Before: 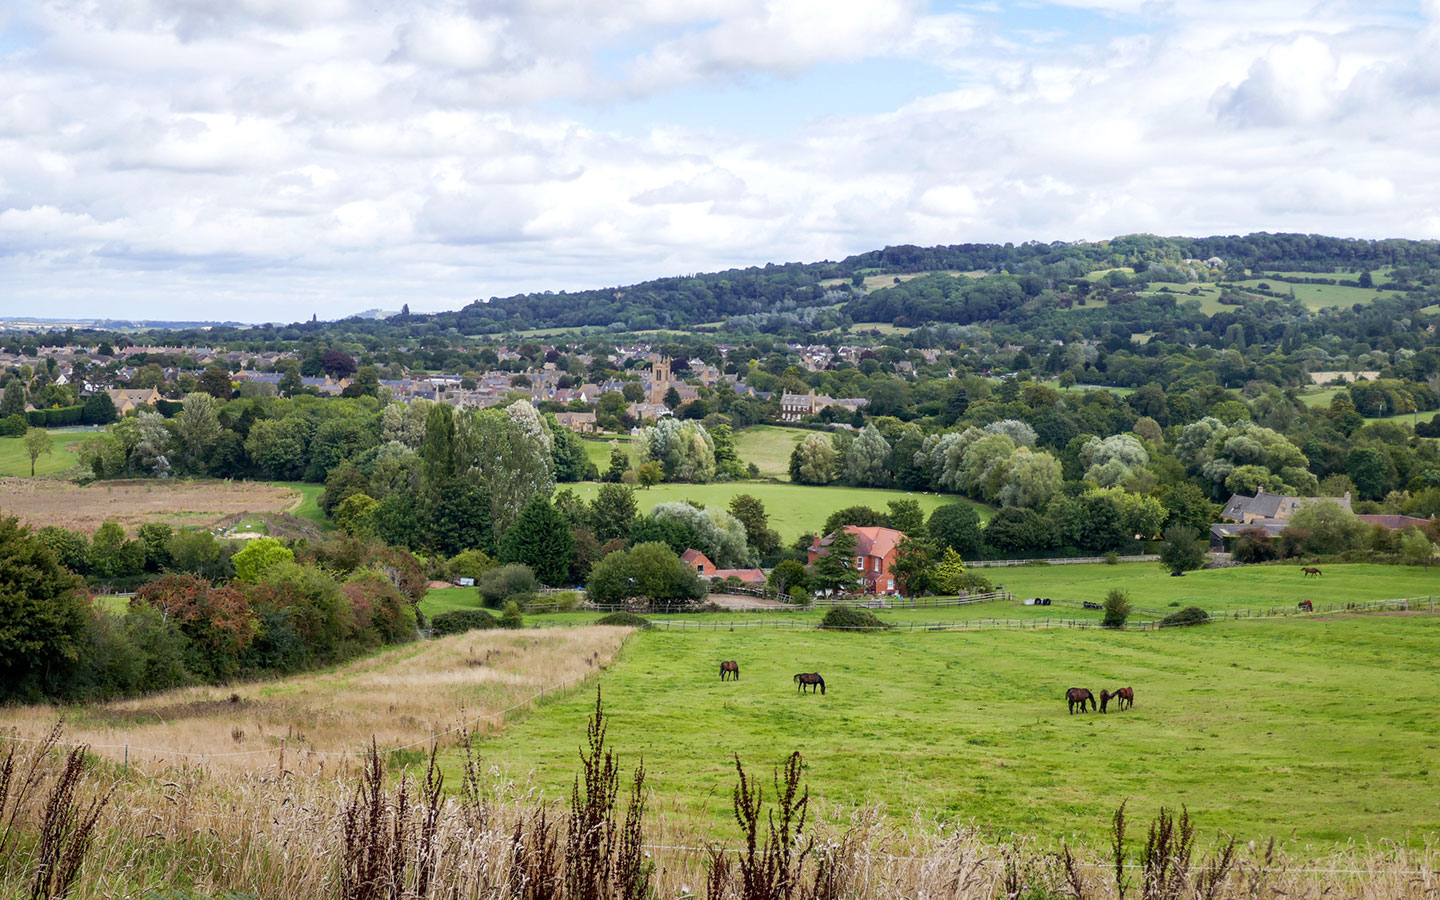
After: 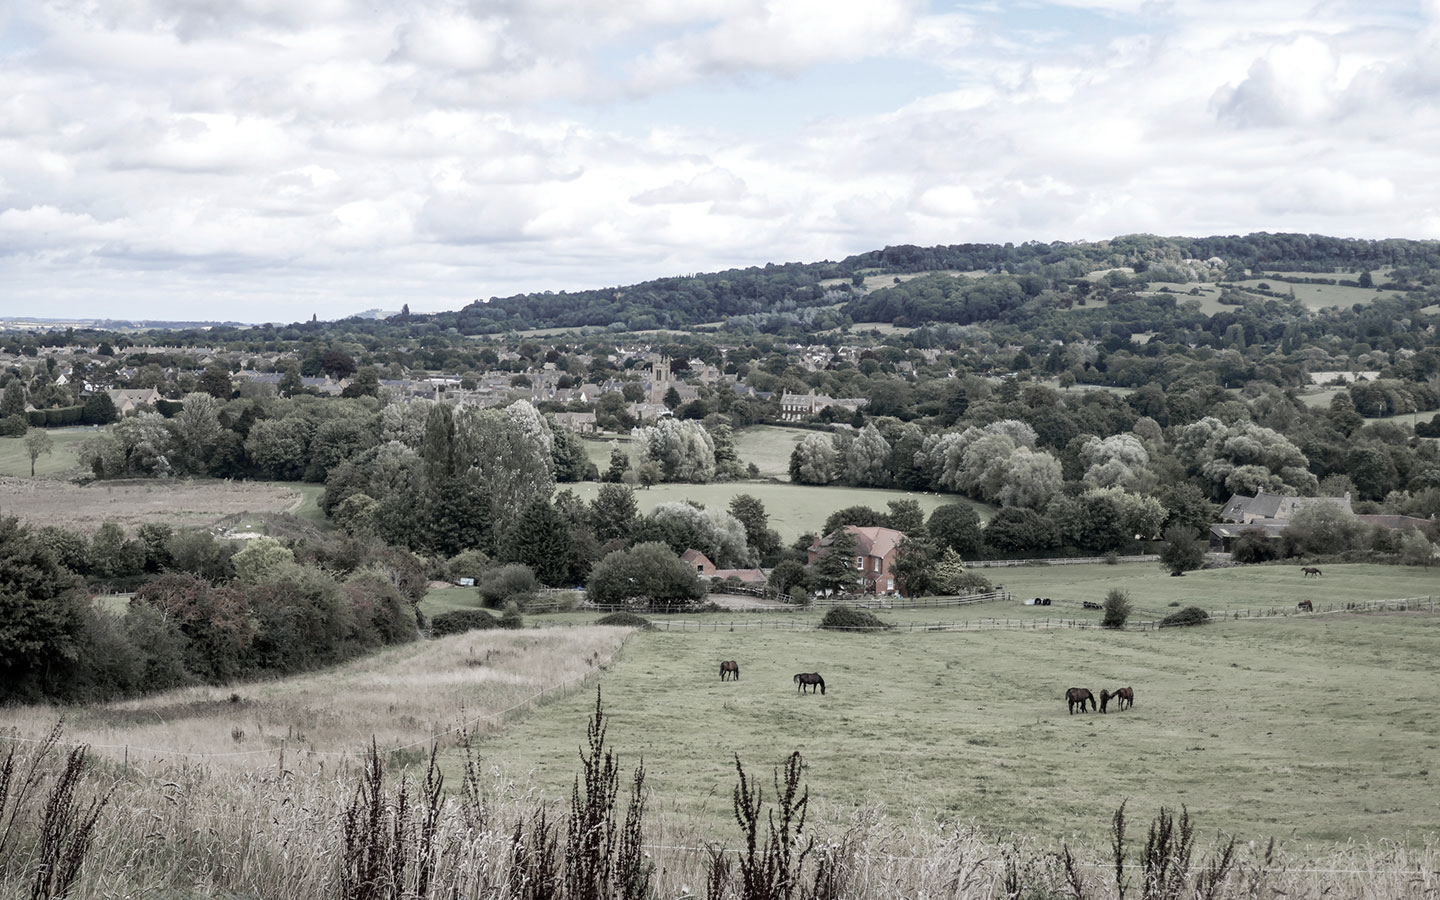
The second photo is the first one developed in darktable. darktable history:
color zones: curves: ch1 [(0.238, 0.163) (0.476, 0.2) (0.733, 0.322) (0.848, 0.134)], mix 18.03%
